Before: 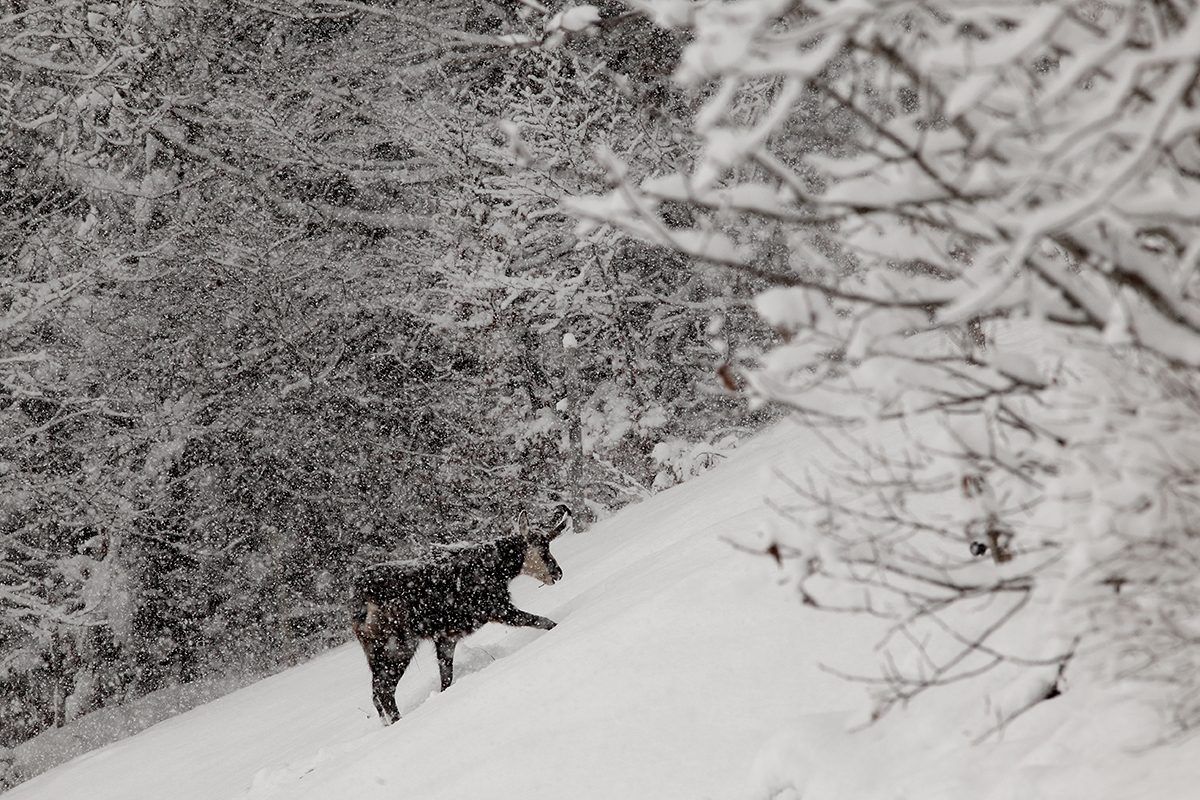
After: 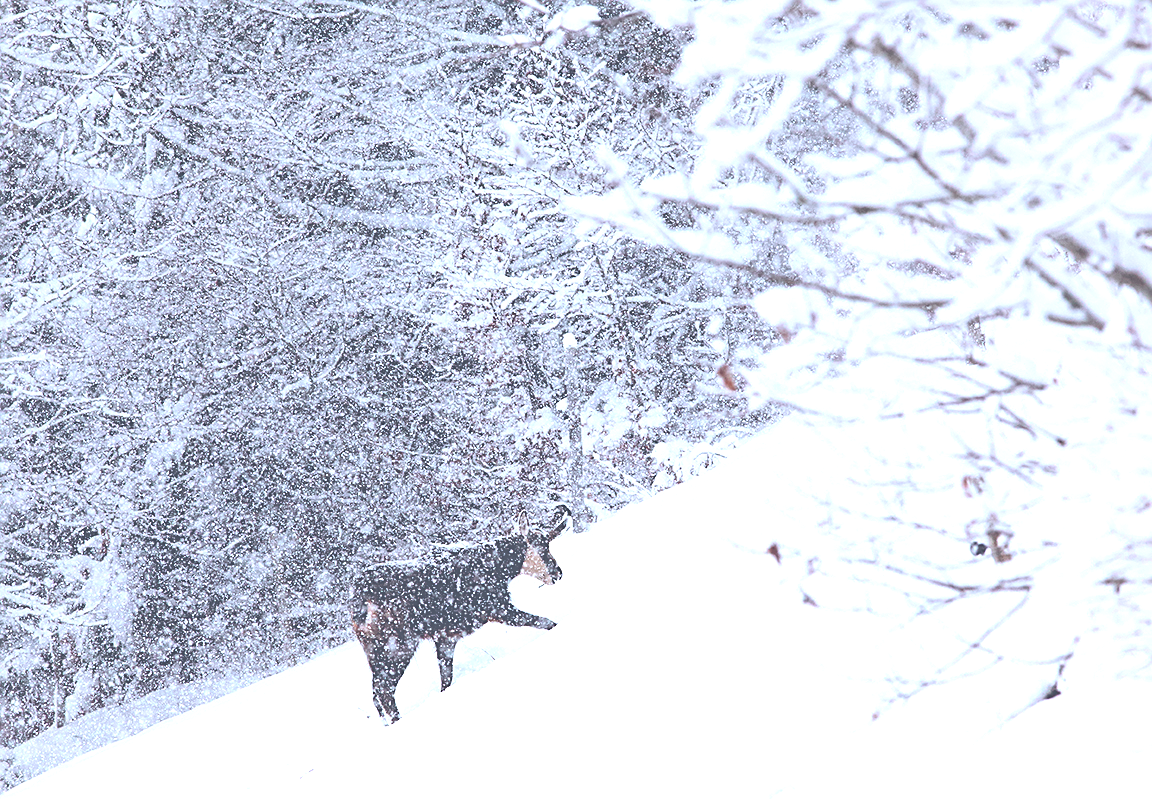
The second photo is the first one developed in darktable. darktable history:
sharpen: on, module defaults
crop: right 3.928%, bottom 0.047%
levels: levels [0, 0.498, 0.996]
exposure: black level correction -0.023, exposure 1.394 EV, compensate highlight preservation false
contrast brightness saturation: contrast 0.067, brightness 0.171, saturation 0.407
color calibration: output R [0.948, 0.091, -0.04, 0], output G [-0.3, 1.384, -0.085, 0], output B [-0.108, 0.061, 1.08, 0], illuminant custom, x 0.371, y 0.383, temperature 4279.35 K
